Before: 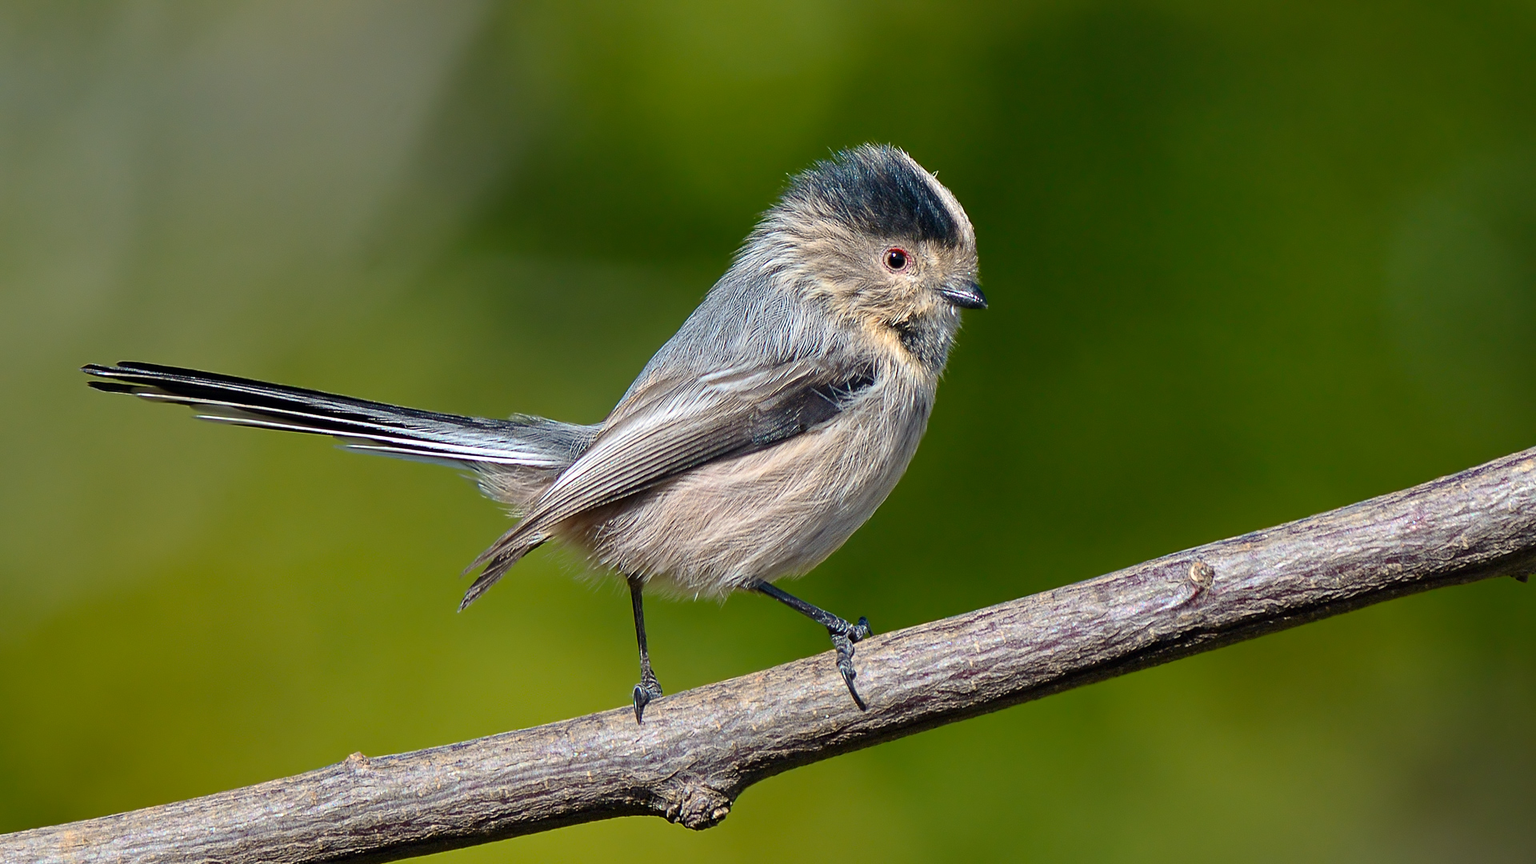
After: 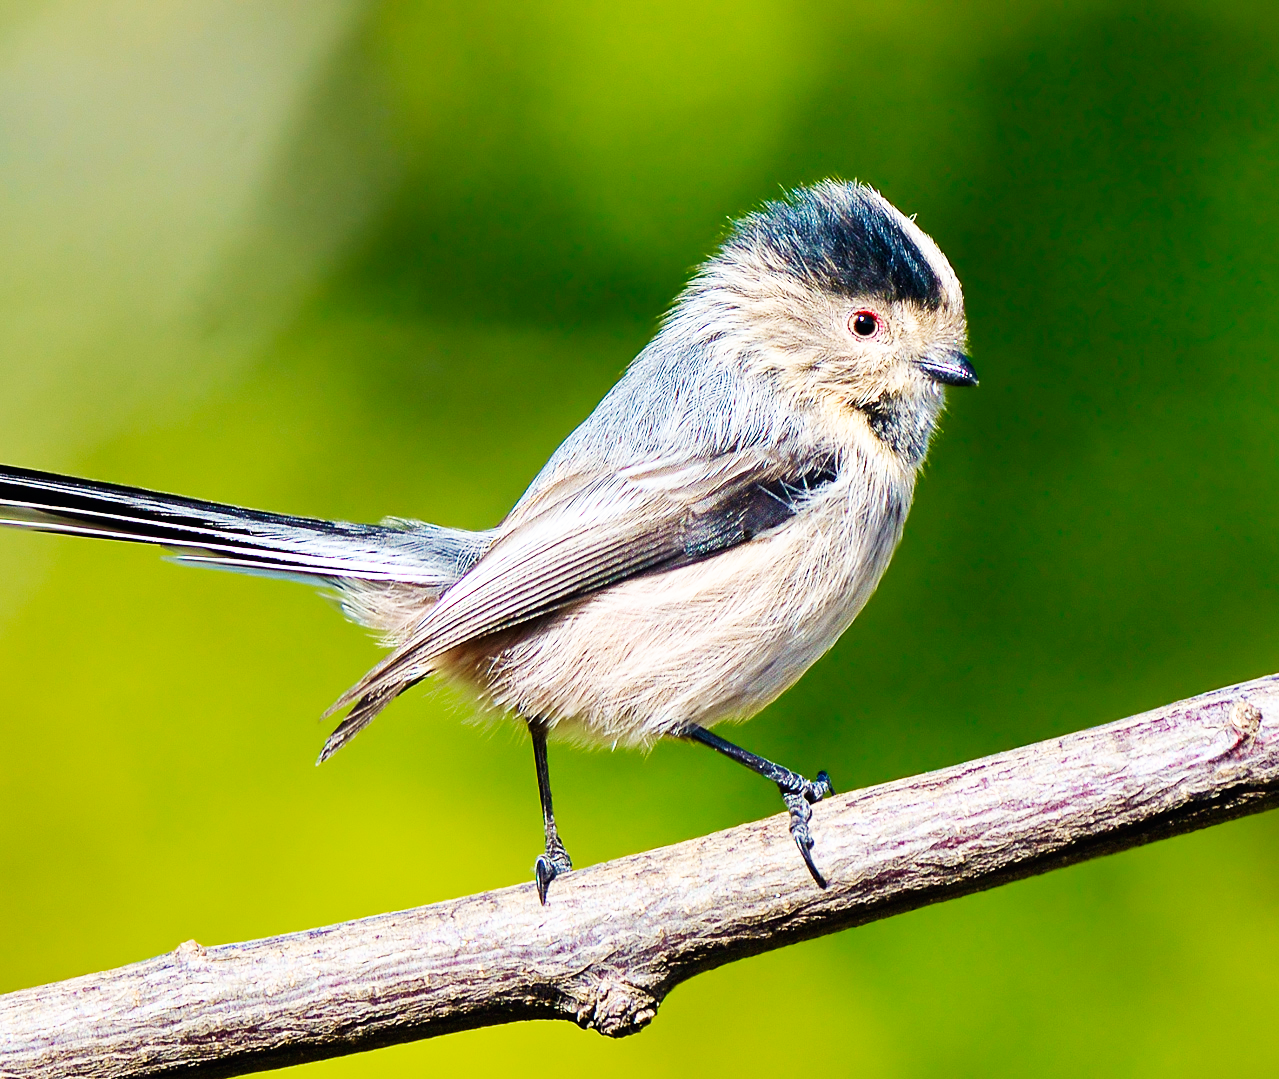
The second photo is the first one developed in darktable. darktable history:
crop and rotate: left 13.342%, right 19.991%
base curve: curves: ch0 [(0, 0) (0.007, 0.004) (0.027, 0.03) (0.046, 0.07) (0.207, 0.54) (0.442, 0.872) (0.673, 0.972) (1, 1)], preserve colors none
velvia: on, module defaults
